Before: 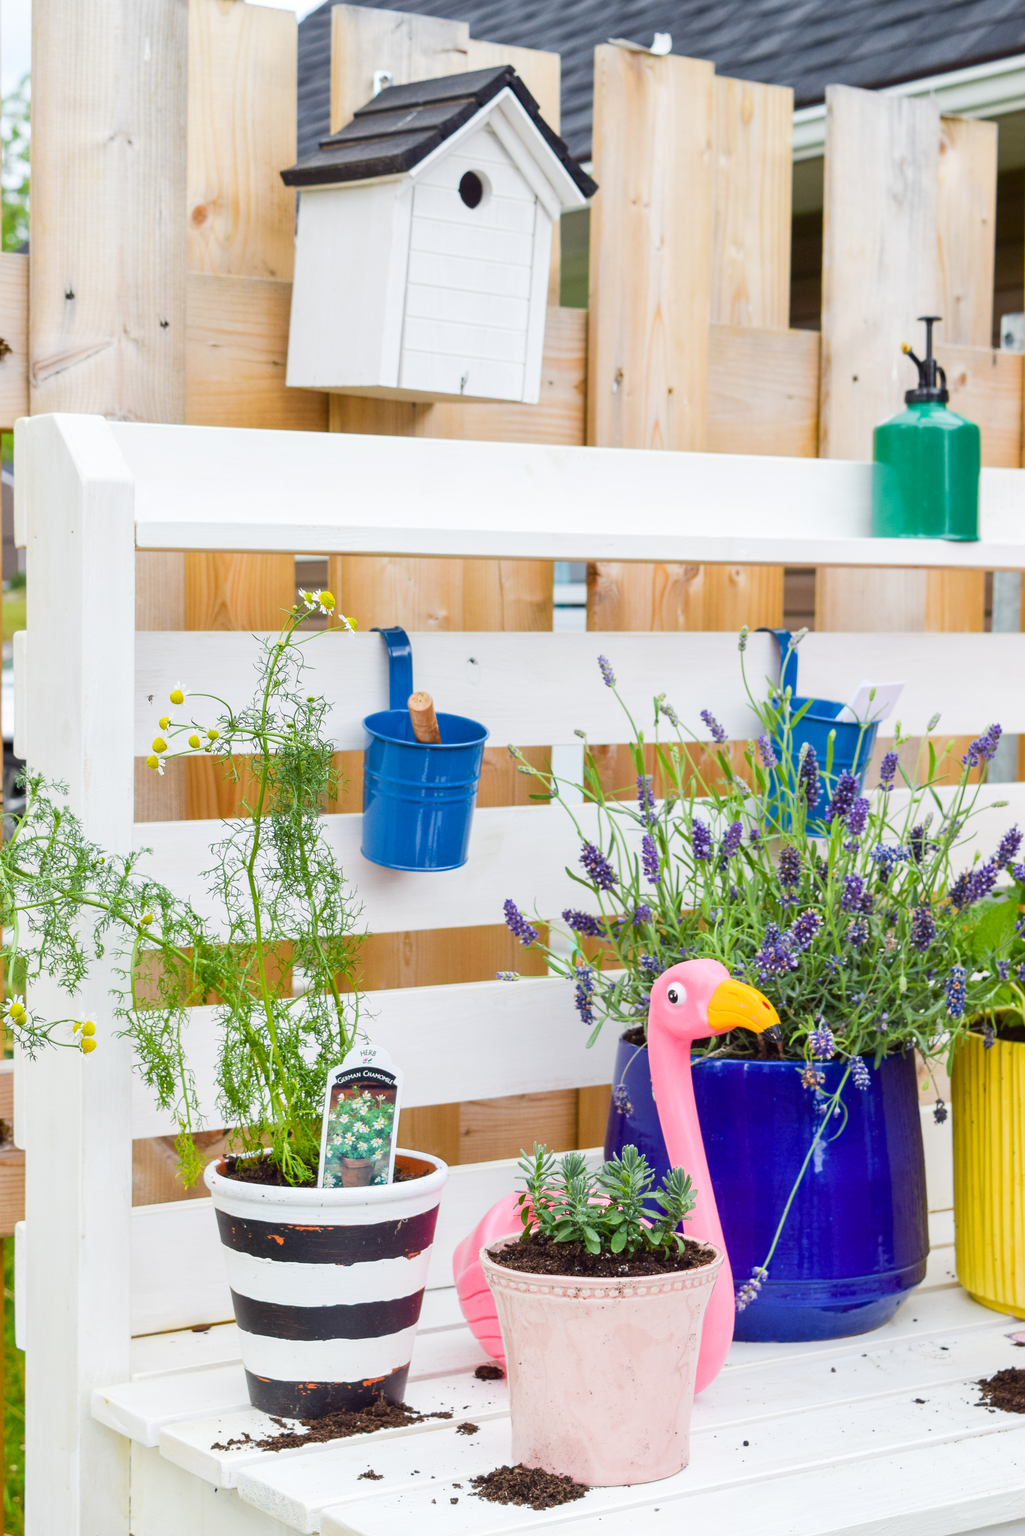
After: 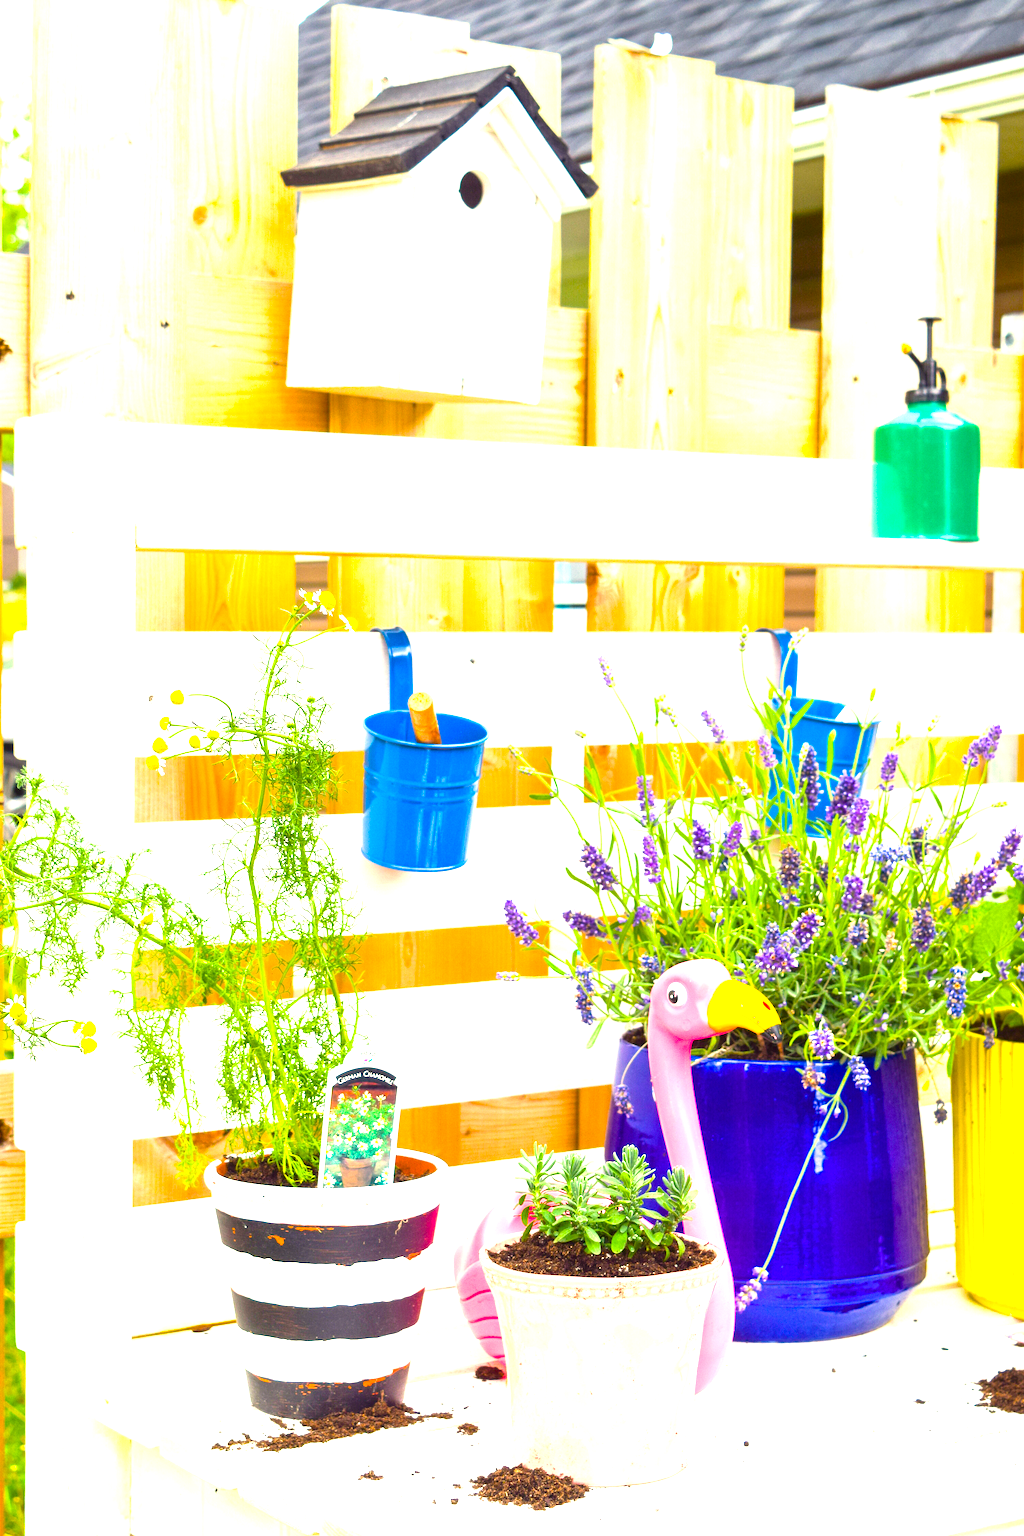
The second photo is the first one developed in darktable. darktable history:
exposure: black level correction 0, exposure 1.46 EV, compensate exposure bias true, compensate highlight preservation false
color correction: highlights a* 1.42, highlights b* 17.89
color balance rgb: highlights gain › chroma 0.66%, highlights gain › hue 57.43°, shadows fall-off 102.918%, linear chroma grading › shadows -7.673%, linear chroma grading › global chroma 9.835%, perceptual saturation grading › global saturation 29.652%, perceptual brilliance grading › global brilliance -0.7%, perceptual brilliance grading › highlights -0.941%, perceptual brilliance grading › mid-tones -2.016%, perceptual brilliance grading › shadows -1.756%, mask middle-gray fulcrum 23.136%, global vibrance 20%
